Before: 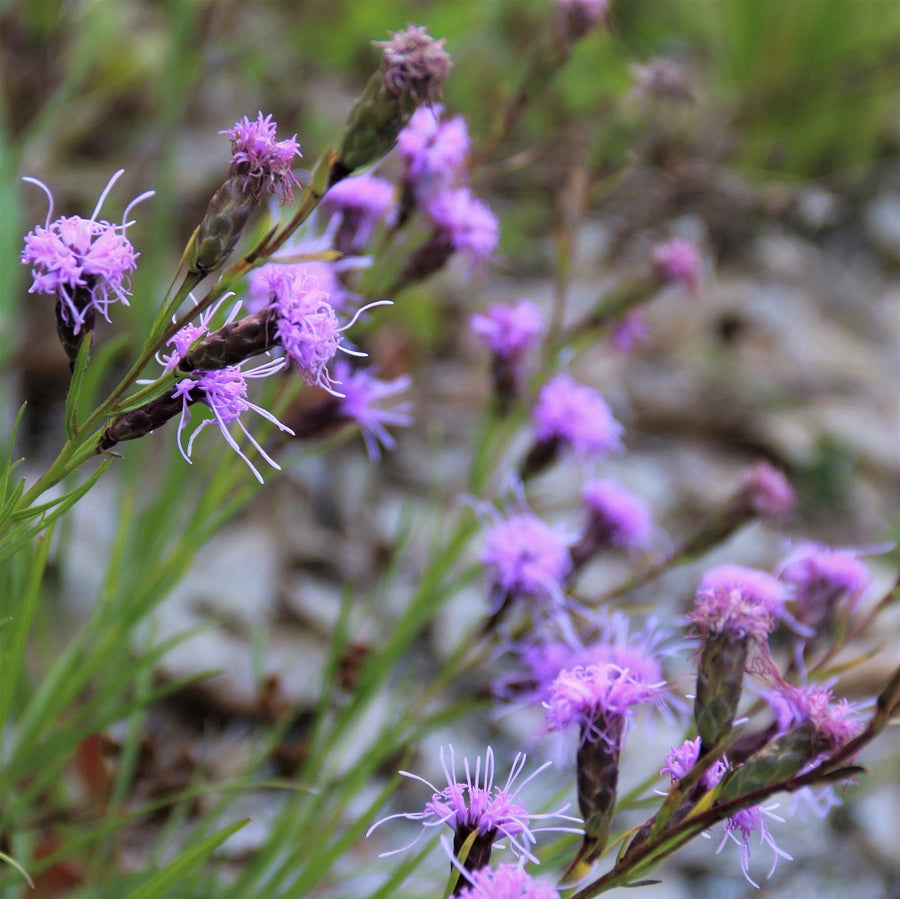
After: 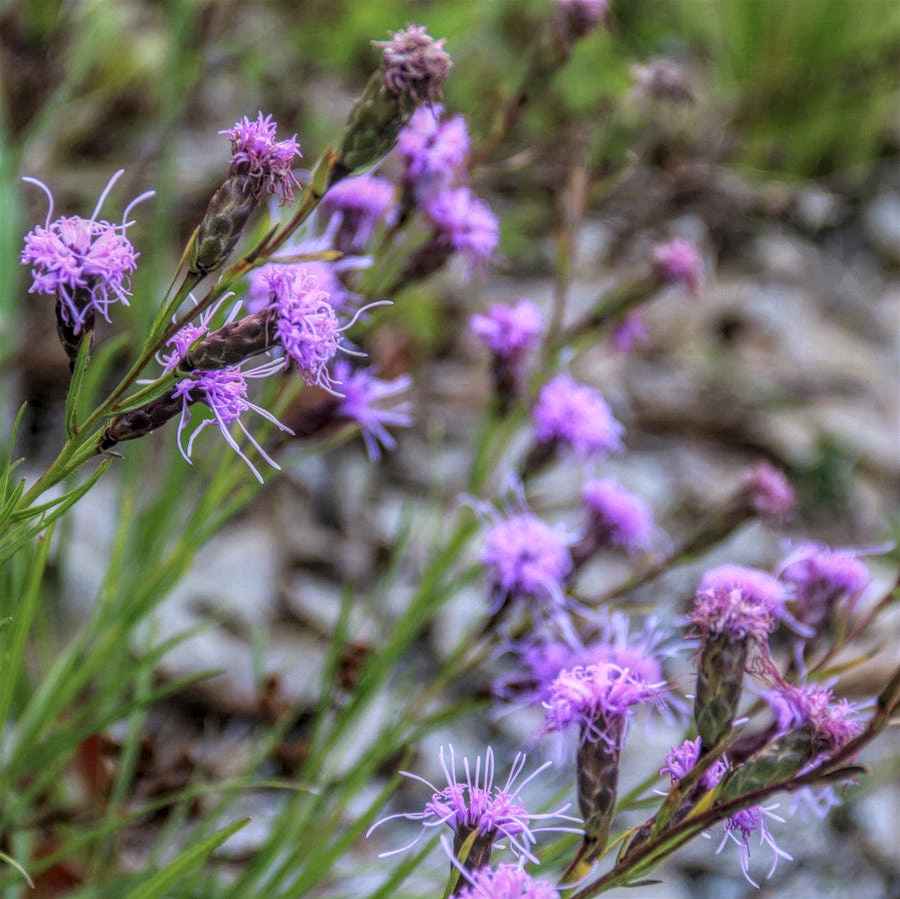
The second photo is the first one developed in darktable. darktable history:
local contrast "HDR local tone-mapping": highlights 0%, shadows 0%, detail 200%, midtone range 0.25
